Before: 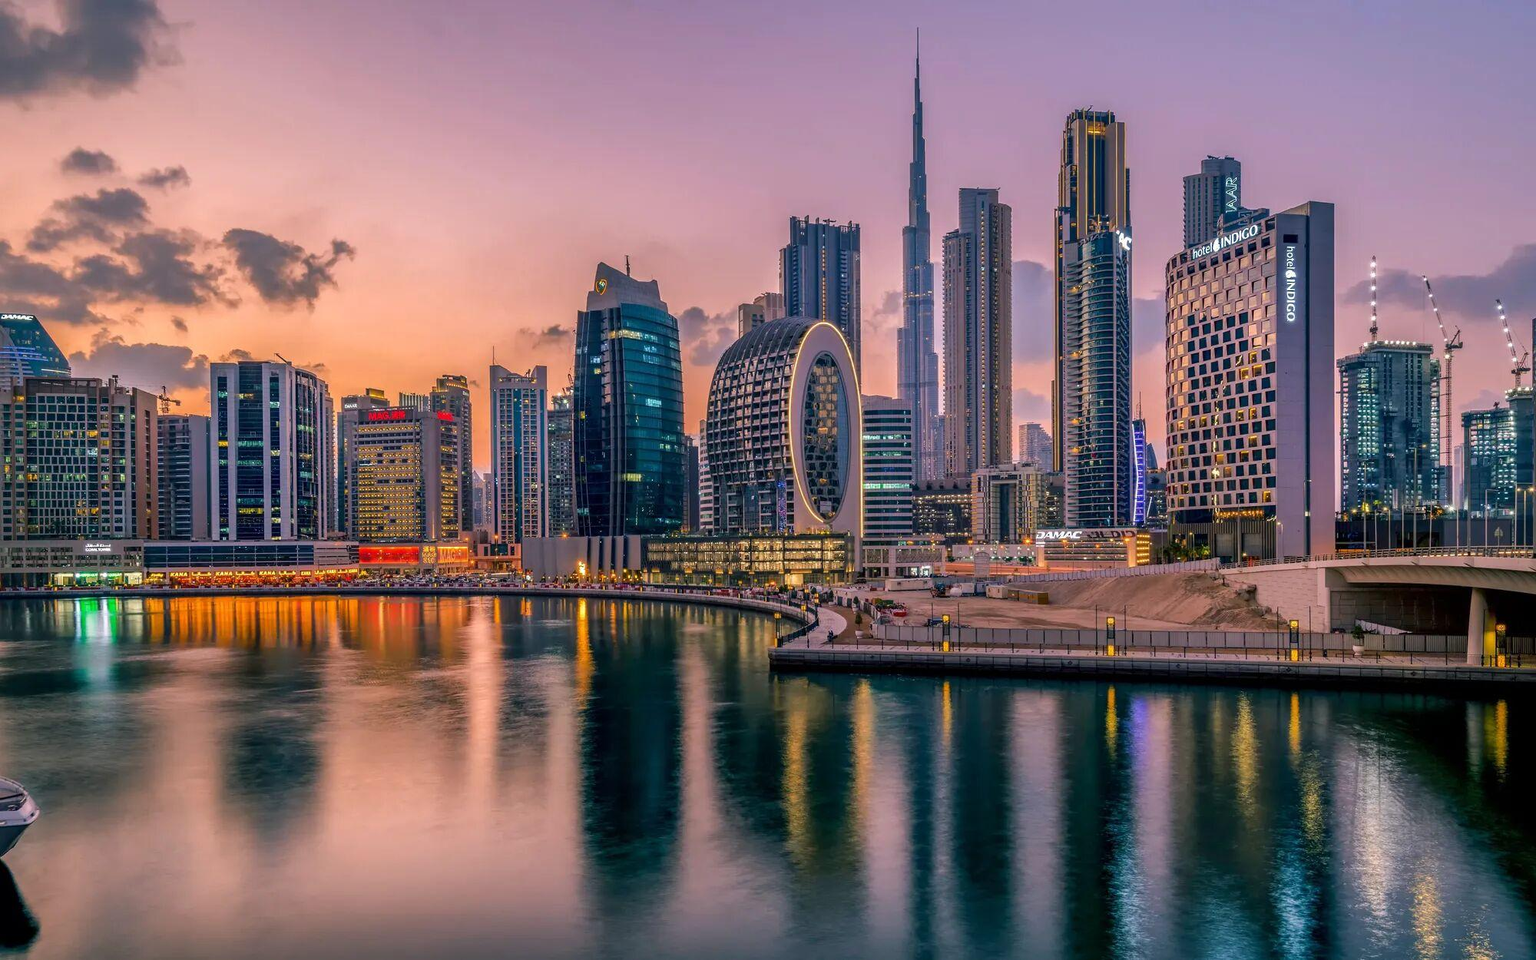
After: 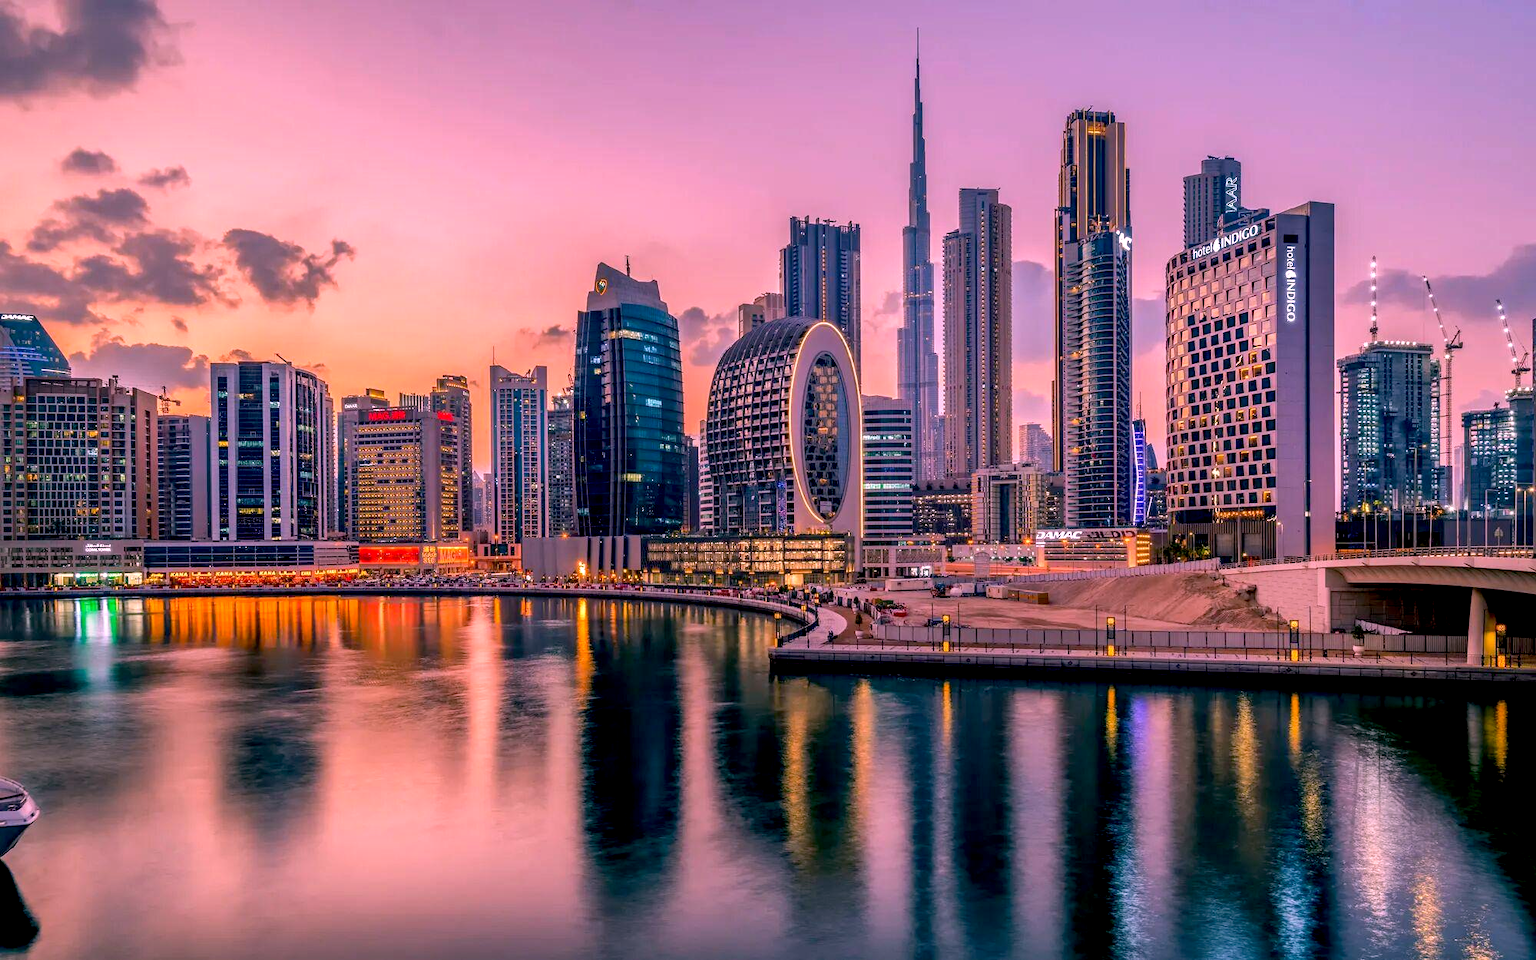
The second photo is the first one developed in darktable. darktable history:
white balance: red 1.188, blue 1.11
exposure: black level correction 0.009, exposure 0.119 EV, compensate highlight preservation false
